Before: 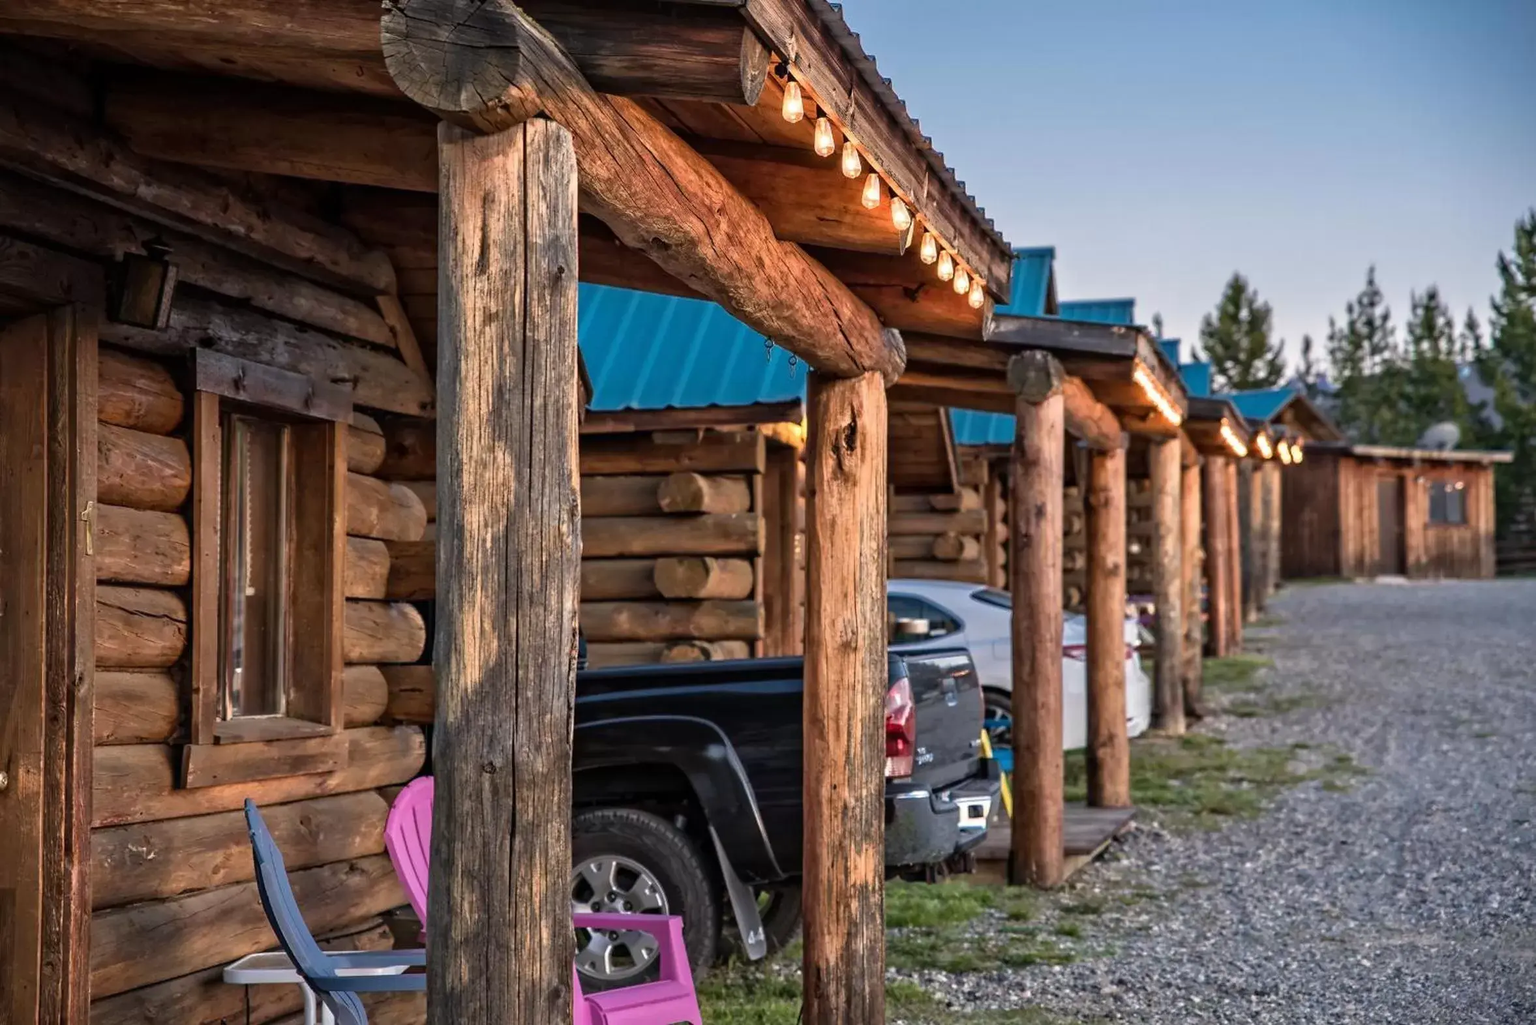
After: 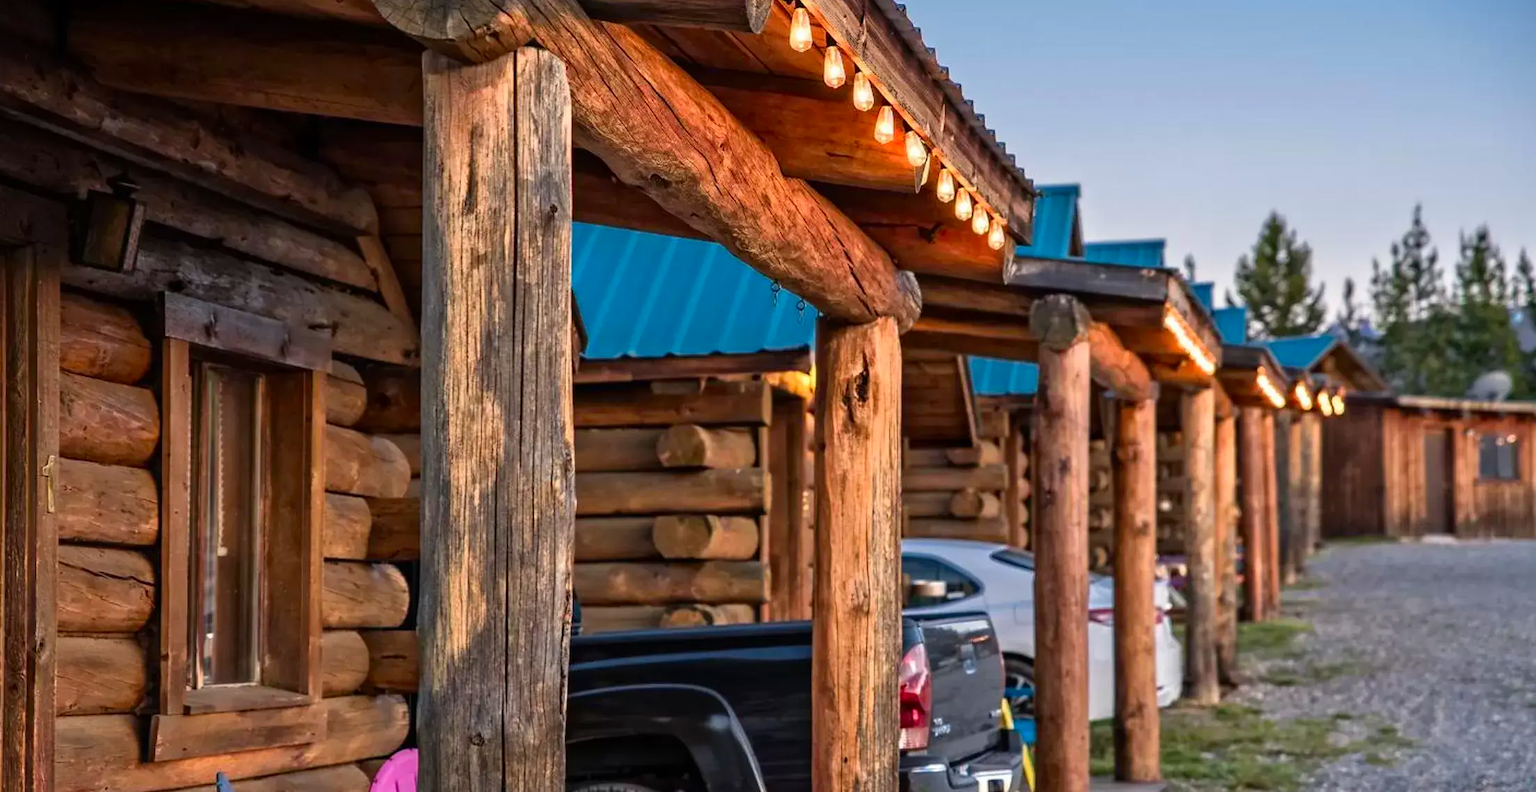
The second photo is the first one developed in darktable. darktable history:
crop: left 2.737%, top 7.287%, right 3.421%, bottom 20.179%
contrast brightness saturation: saturation 0.18
color zones: curves: ch1 [(0, 0.525) (0.143, 0.556) (0.286, 0.52) (0.429, 0.5) (0.571, 0.5) (0.714, 0.5) (0.857, 0.503) (1, 0.525)]
